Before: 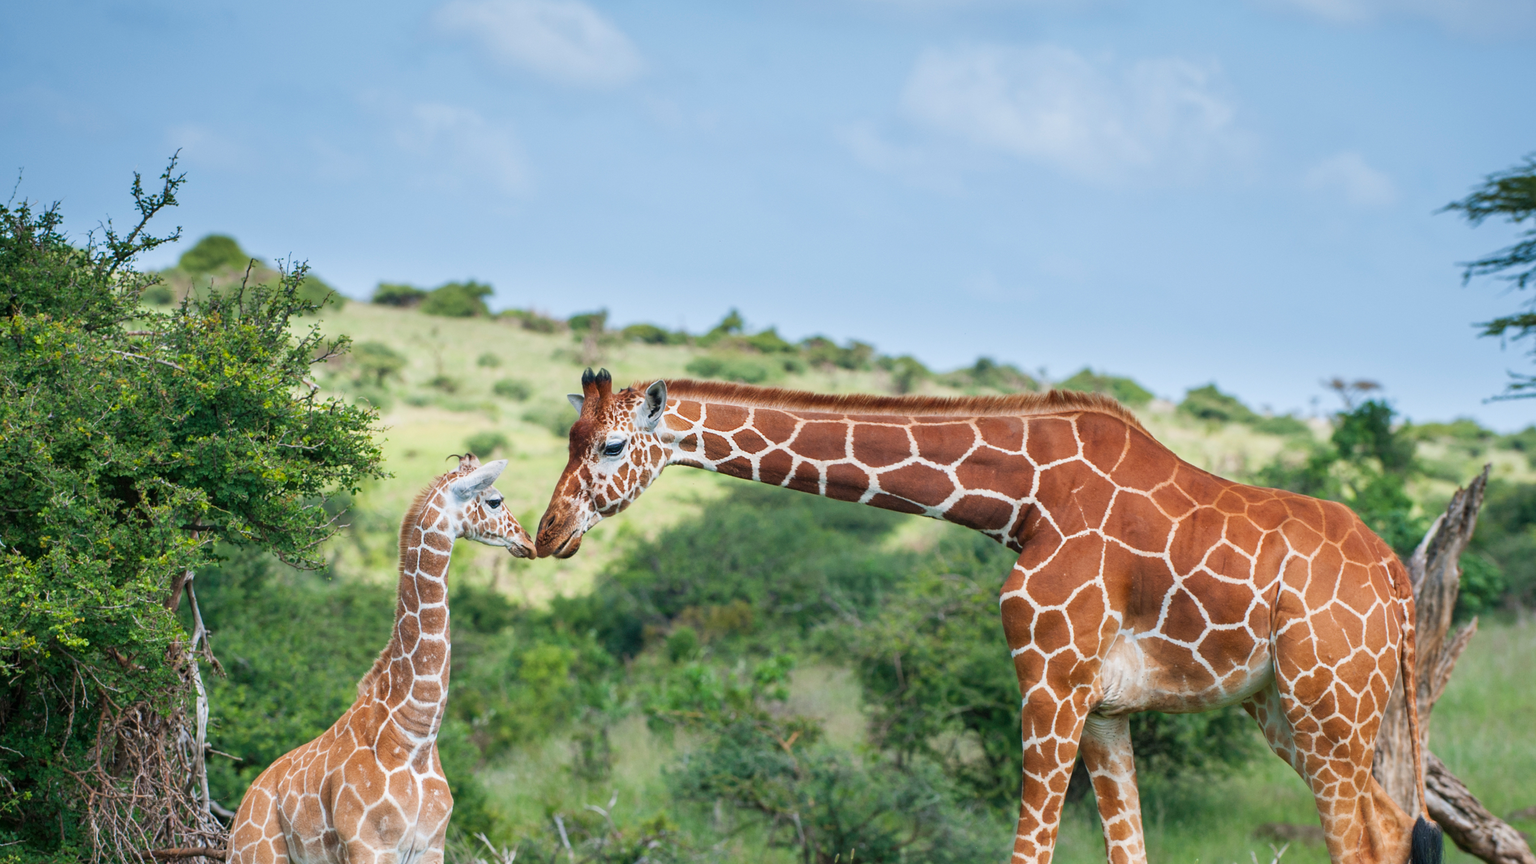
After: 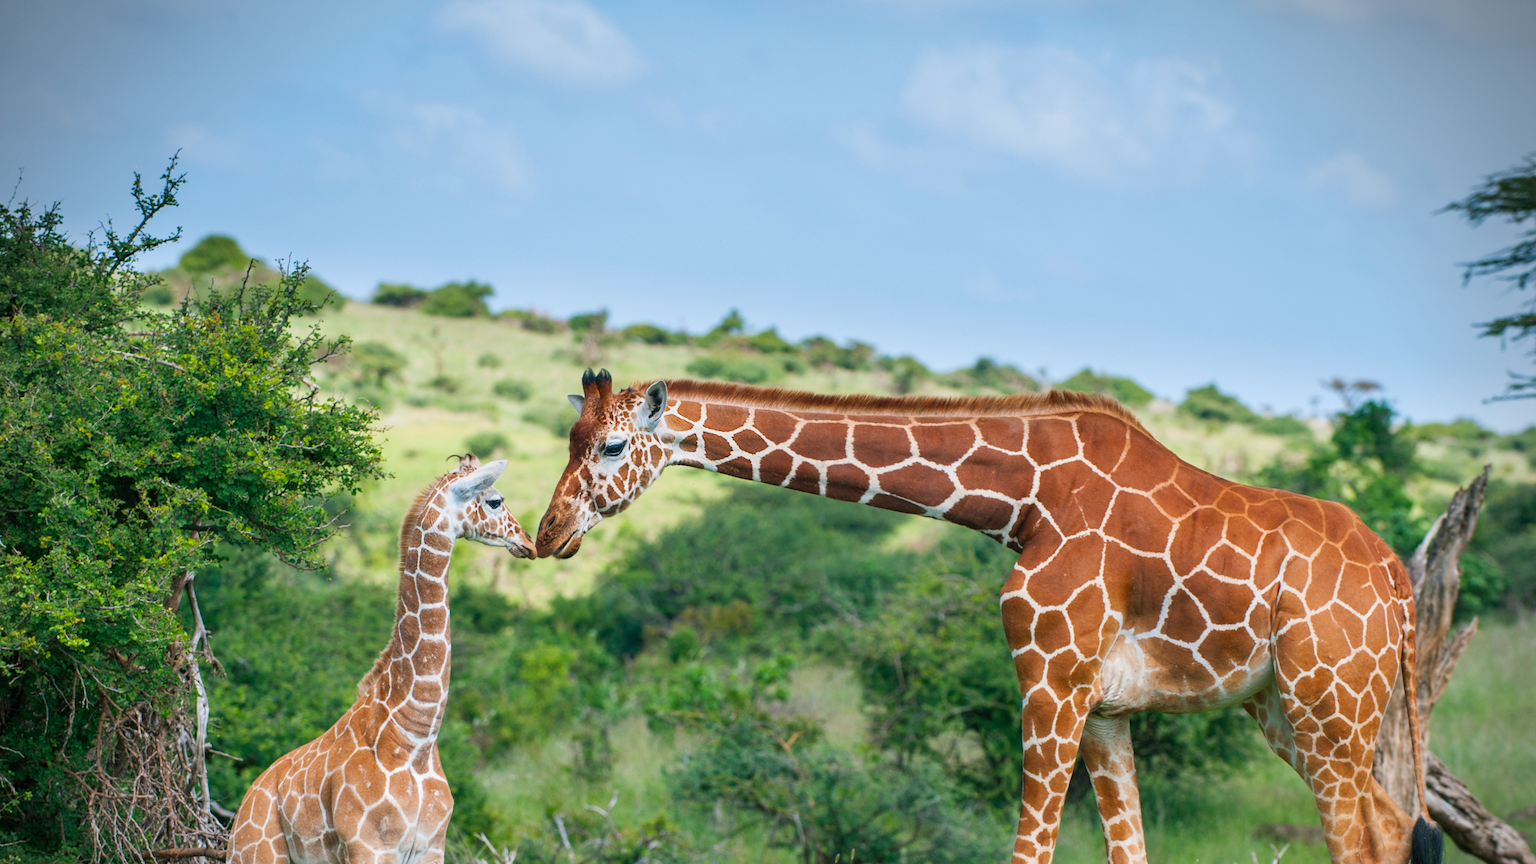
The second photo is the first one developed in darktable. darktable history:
vignetting: fall-off start 89.42%, fall-off radius 43.39%, center (-0.029, 0.24), width/height ratio 1.168, unbound false
color balance rgb: shadows lift › luminance -7.644%, shadows lift › chroma 2.345%, shadows lift › hue 163.21°, perceptual saturation grading › global saturation 4.704%, global vibrance 20%
